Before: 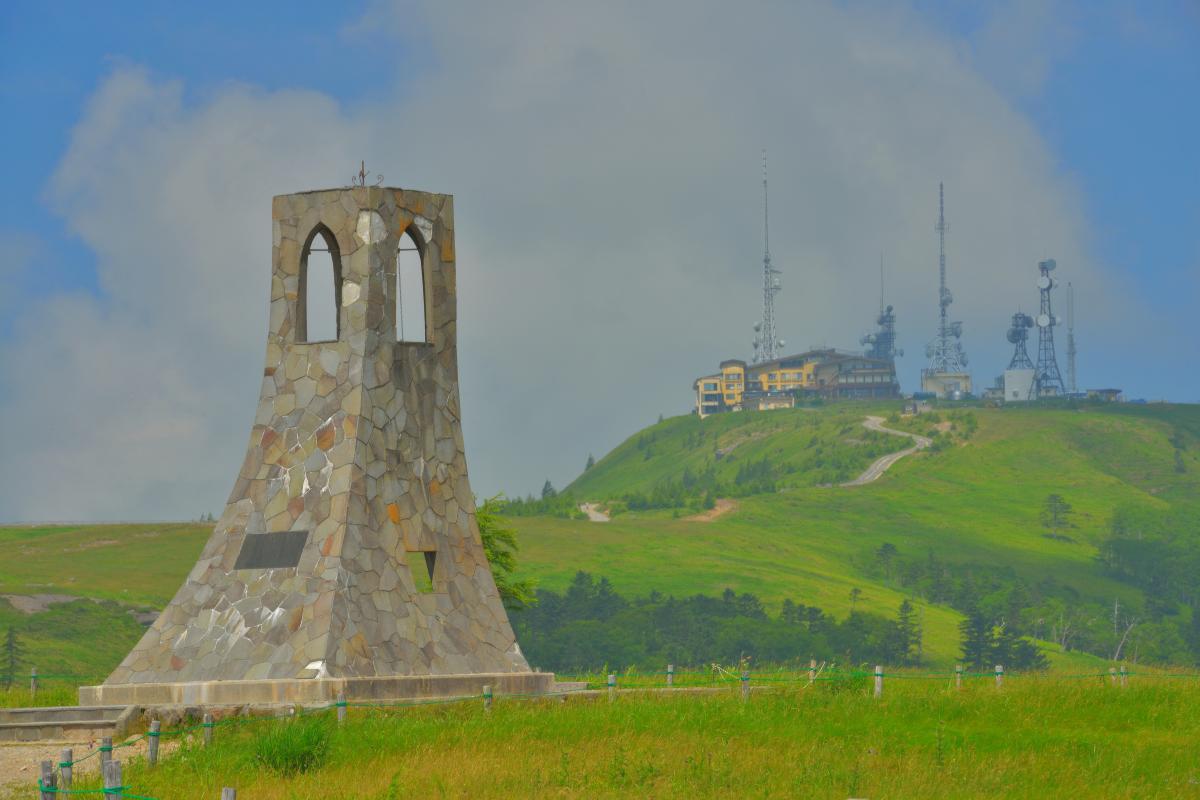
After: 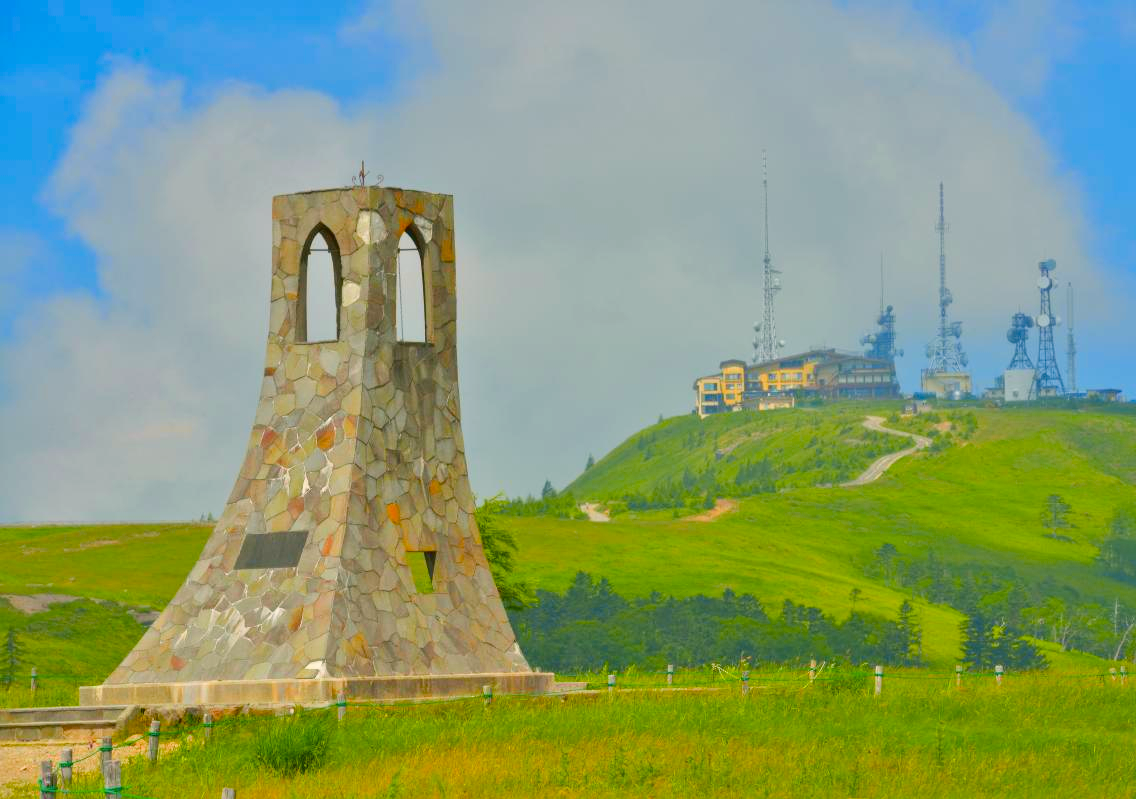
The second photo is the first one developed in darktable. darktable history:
color balance rgb: highlights gain › luminance 7.024%, highlights gain › chroma 0.986%, highlights gain › hue 50.03°, perceptual saturation grading › global saturation 45.289%, perceptual saturation grading › highlights -50.429%, perceptual saturation grading › shadows 30.917%
tone curve: curves: ch0 [(0.003, 0.032) (0.037, 0.037) (0.142, 0.117) (0.279, 0.311) (0.405, 0.49) (0.526, 0.651) (0.722, 0.857) (0.875, 0.946) (1, 0.98)]; ch1 [(0, 0) (0.305, 0.325) (0.453, 0.437) (0.482, 0.473) (0.501, 0.498) (0.515, 0.523) (0.559, 0.591) (0.6, 0.659) (0.656, 0.71) (1, 1)]; ch2 [(0, 0) (0.323, 0.277) (0.424, 0.396) (0.479, 0.484) (0.499, 0.502) (0.515, 0.537) (0.564, 0.595) (0.644, 0.703) (0.742, 0.803) (1, 1)], color space Lab, independent channels
crop and rotate: left 0%, right 5.315%
exposure: exposure -0.273 EV, compensate highlight preservation false
